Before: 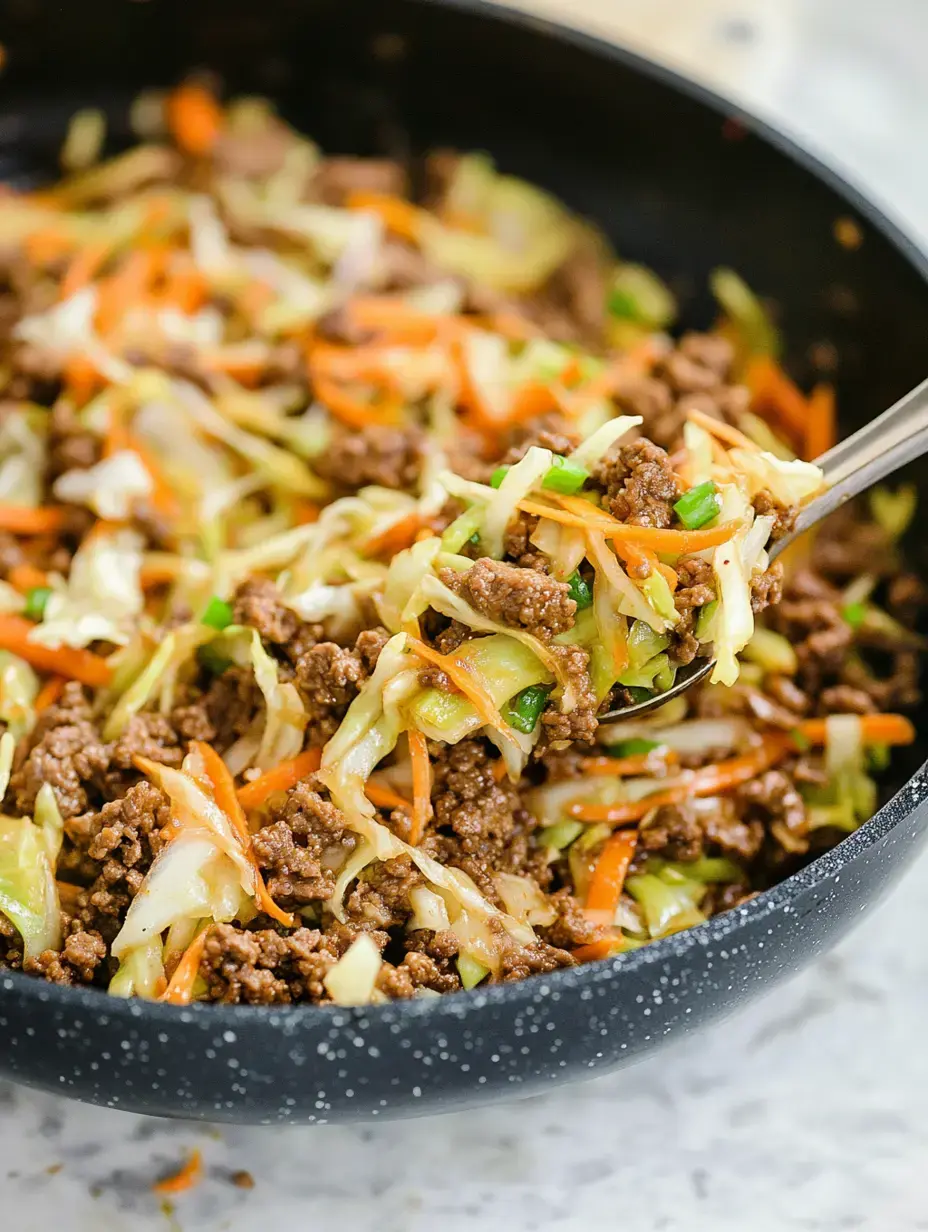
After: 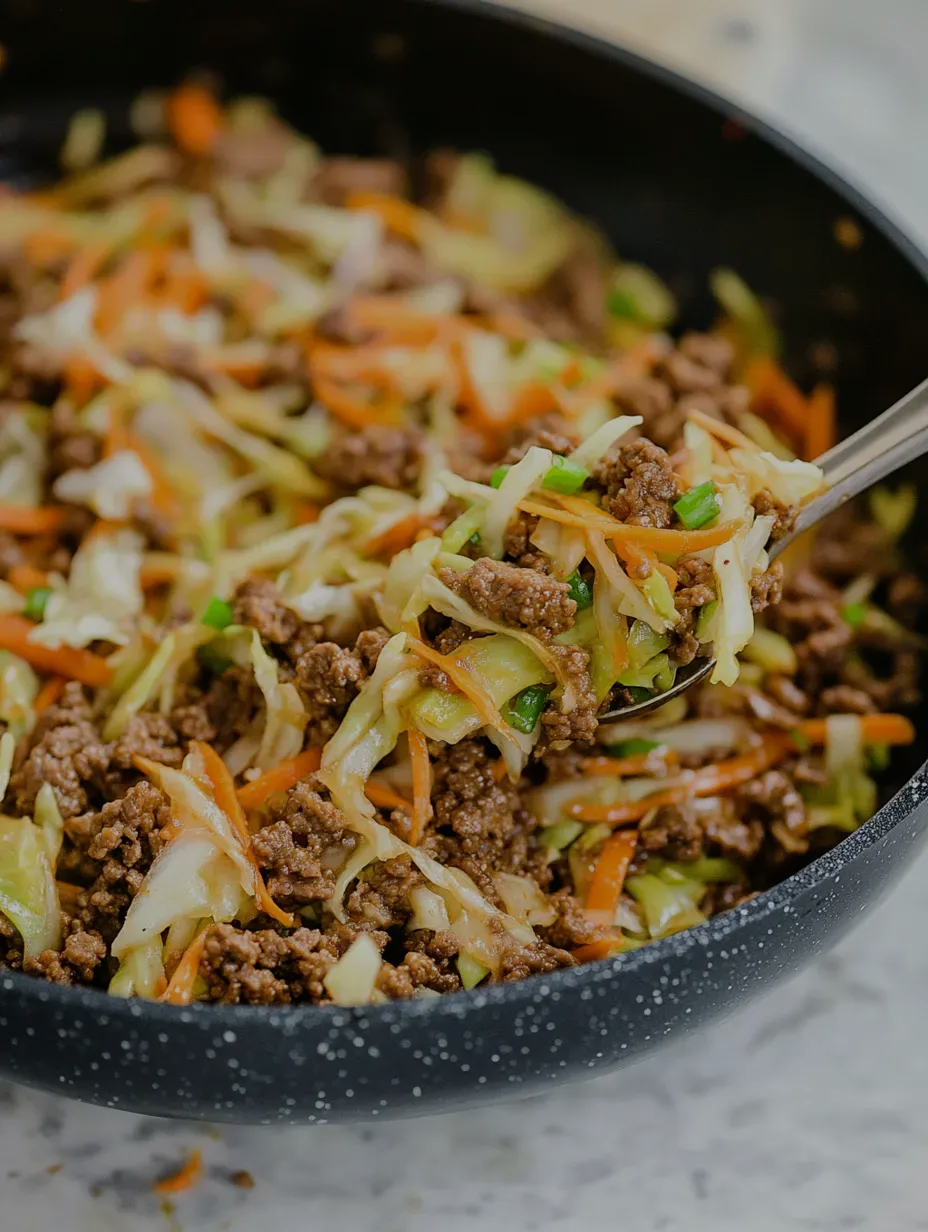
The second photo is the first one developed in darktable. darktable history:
exposure: exposure -0.989 EV, compensate exposure bias true, compensate highlight preservation false
